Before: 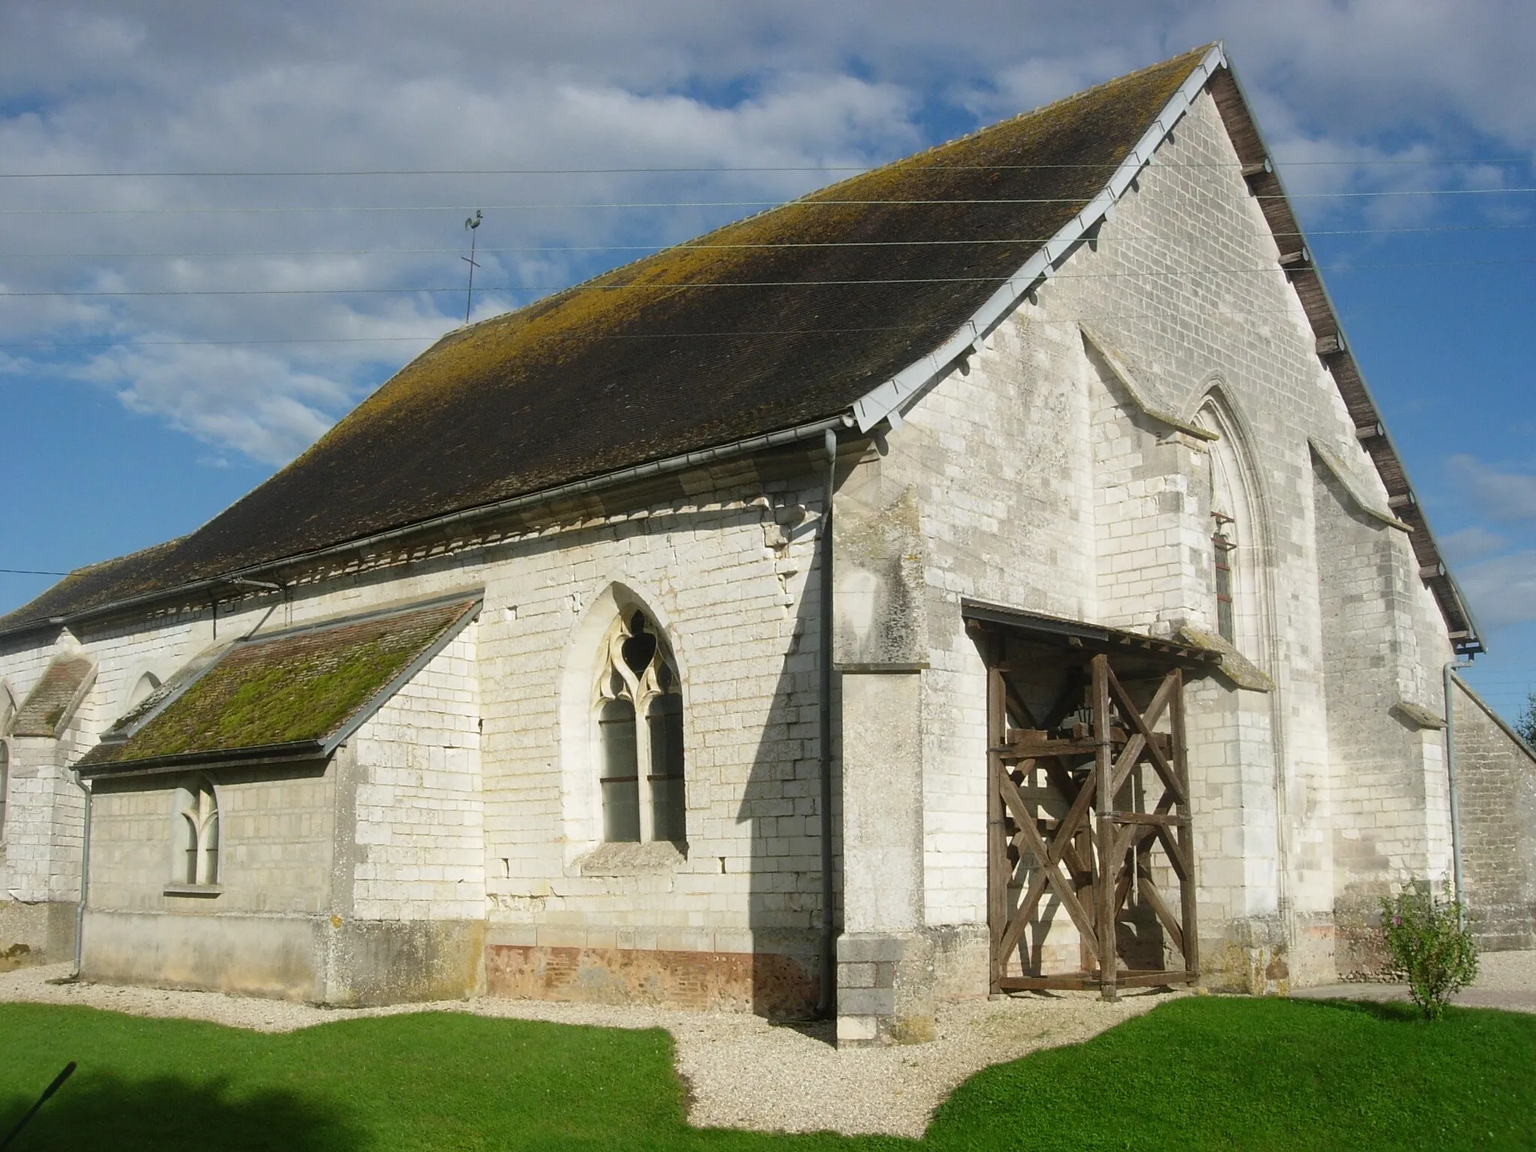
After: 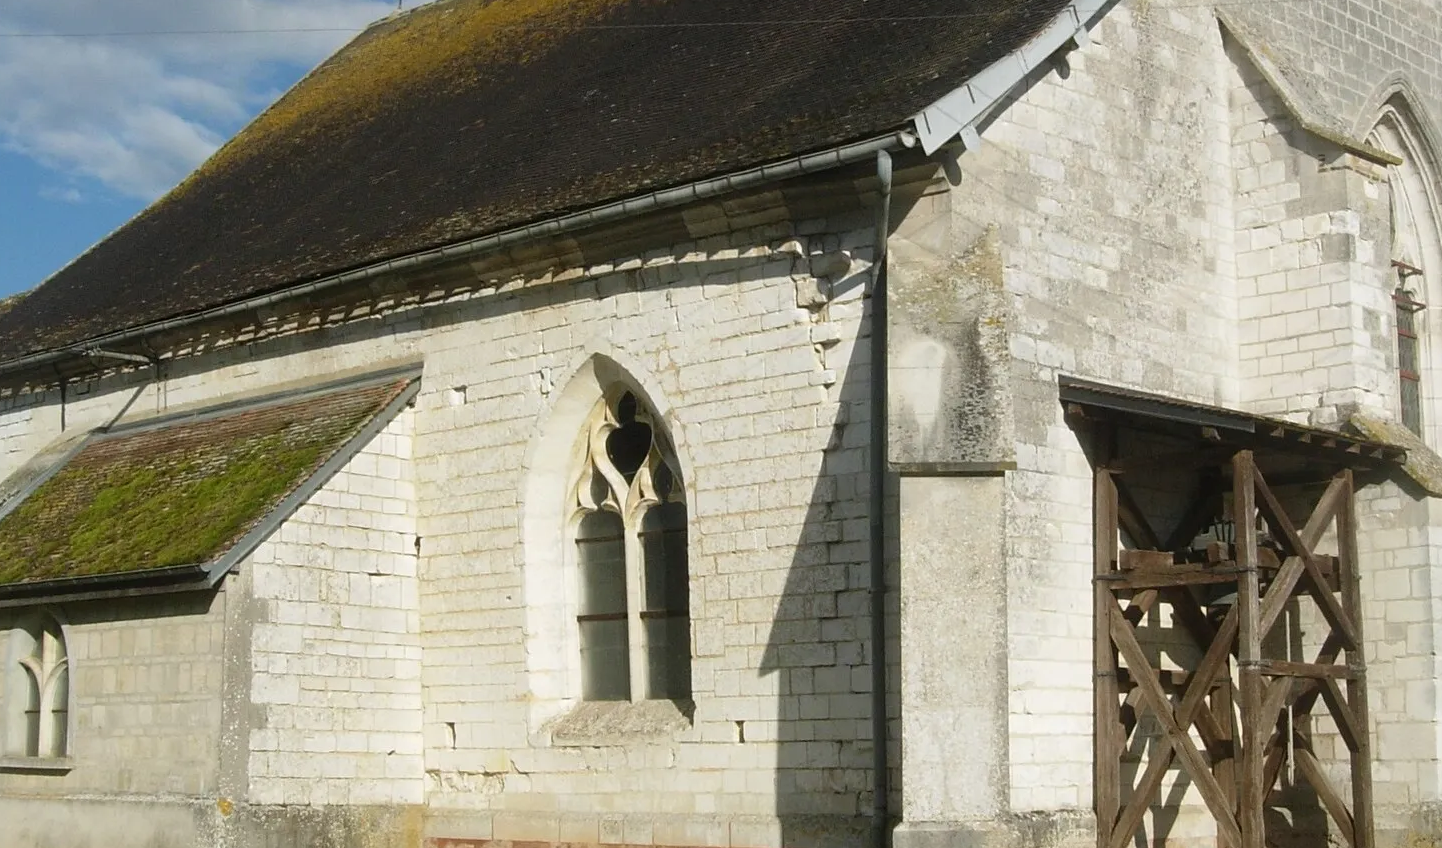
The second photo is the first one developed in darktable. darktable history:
crop: left 10.925%, top 27.489%, right 18.285%, bottom 17.285%
